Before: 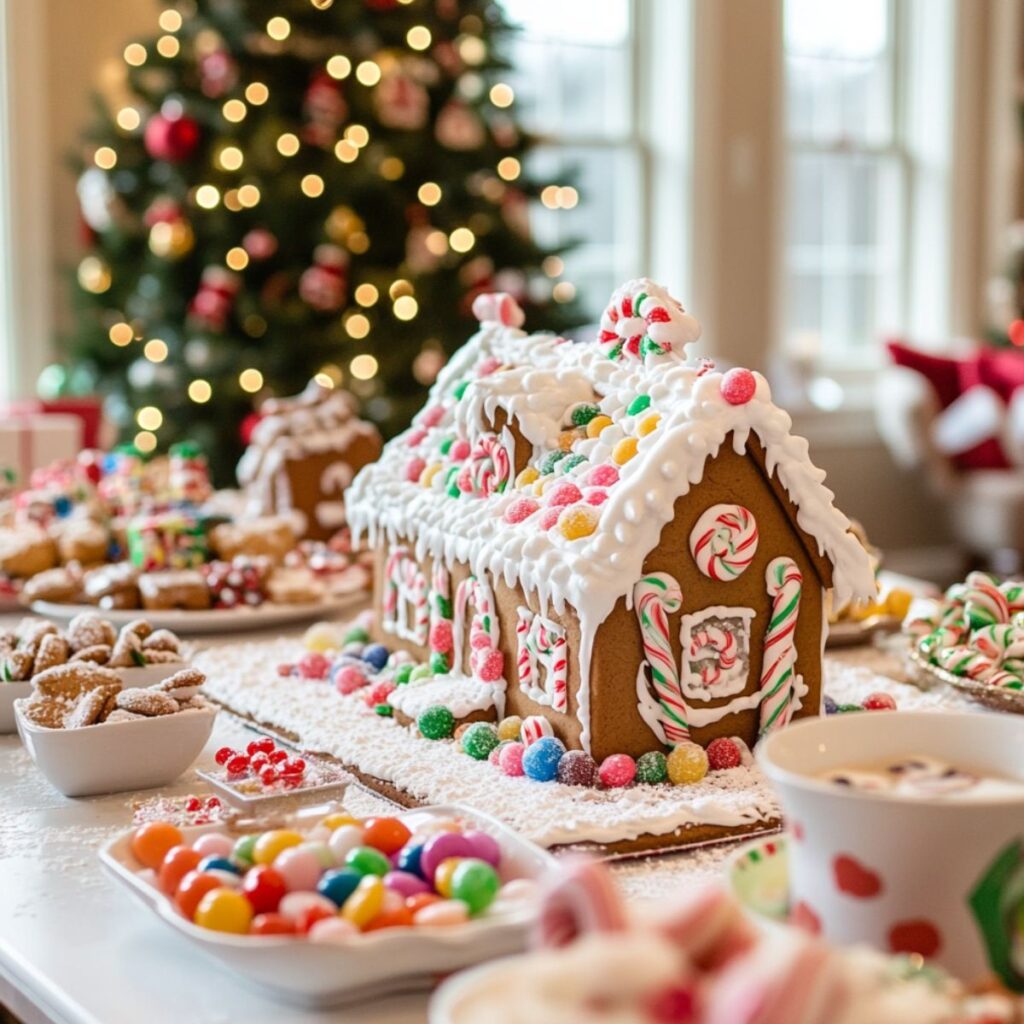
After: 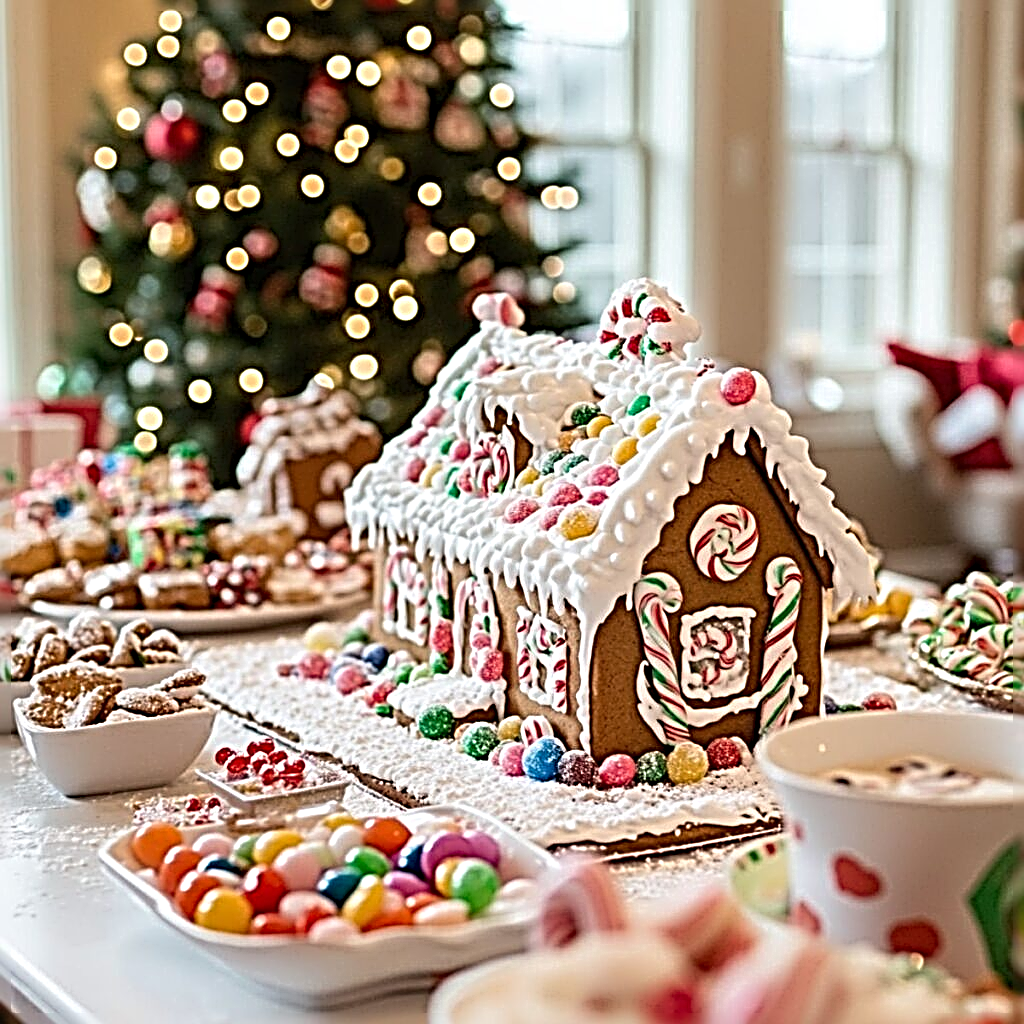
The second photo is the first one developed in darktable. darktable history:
sharpen: radius 4.018, amount 2
